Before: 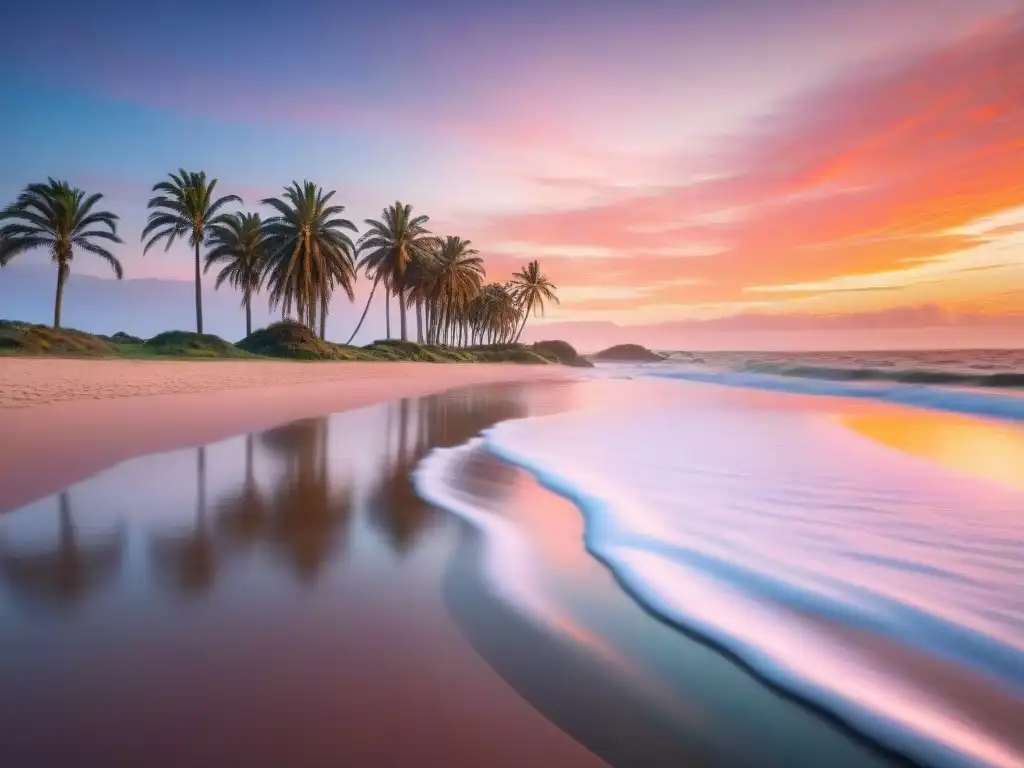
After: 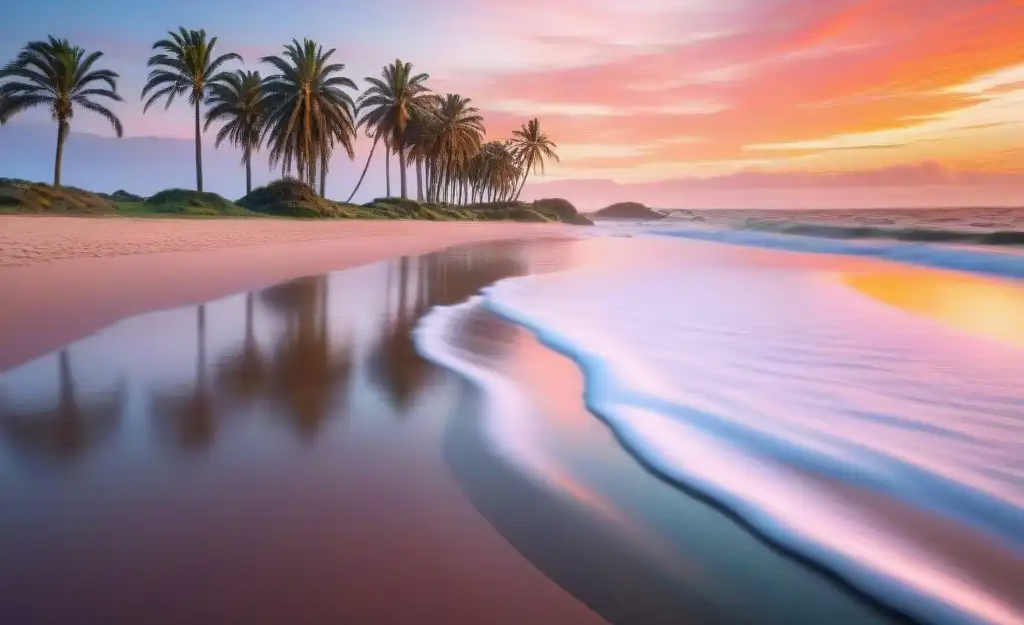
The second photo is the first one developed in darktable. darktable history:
white balance: red 0.988, blue 1.017
crop and rotate: top 18.507%
